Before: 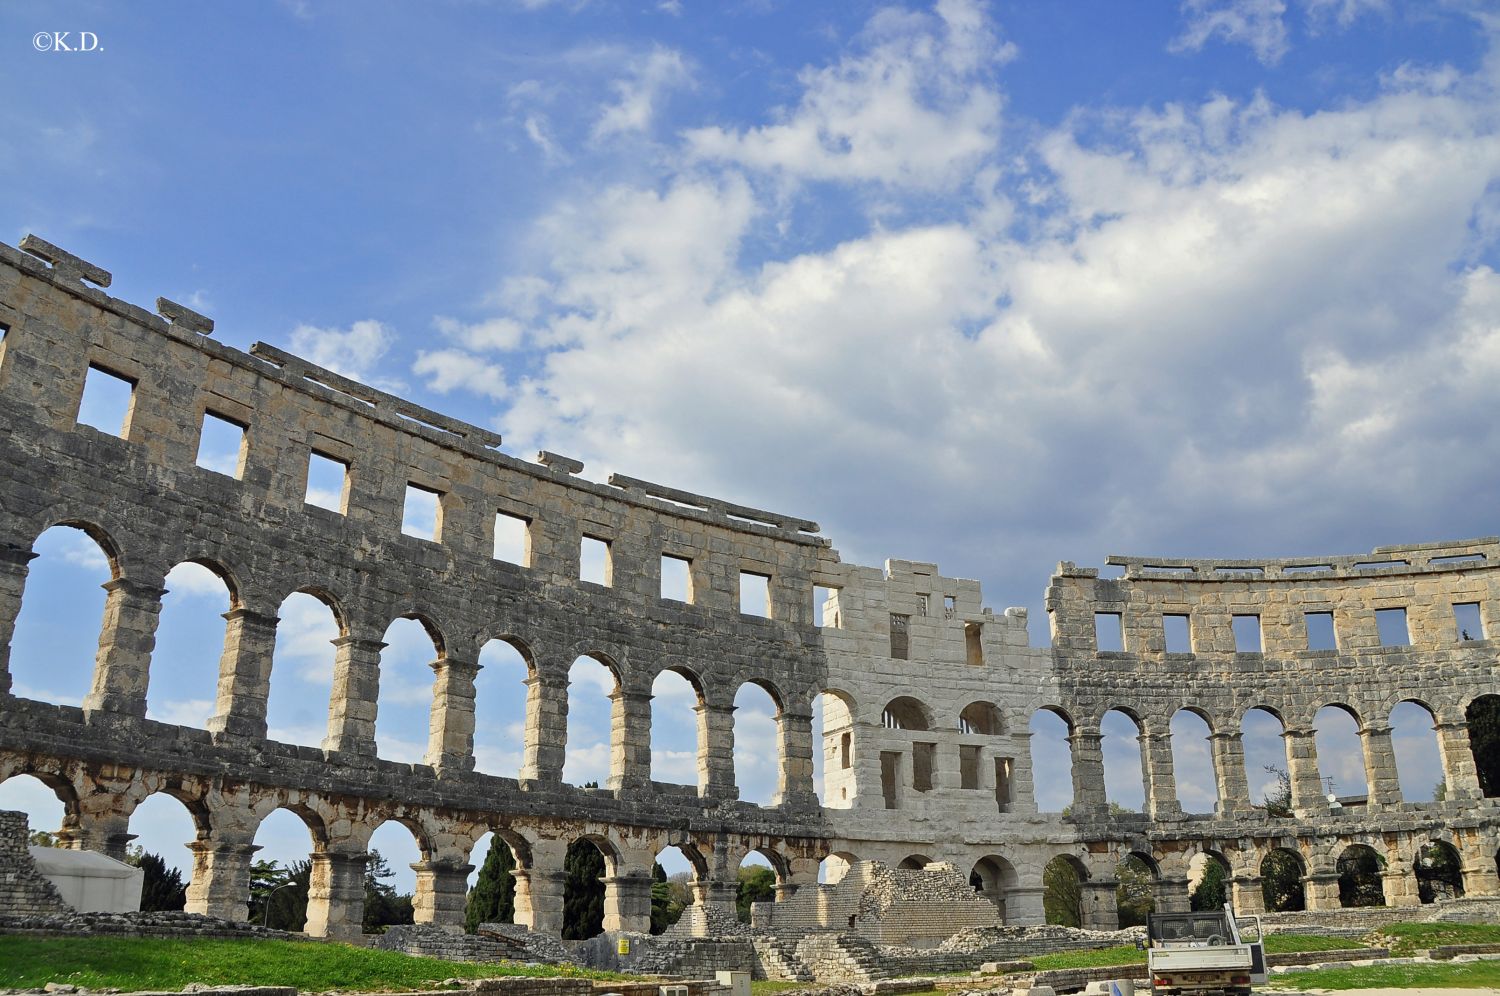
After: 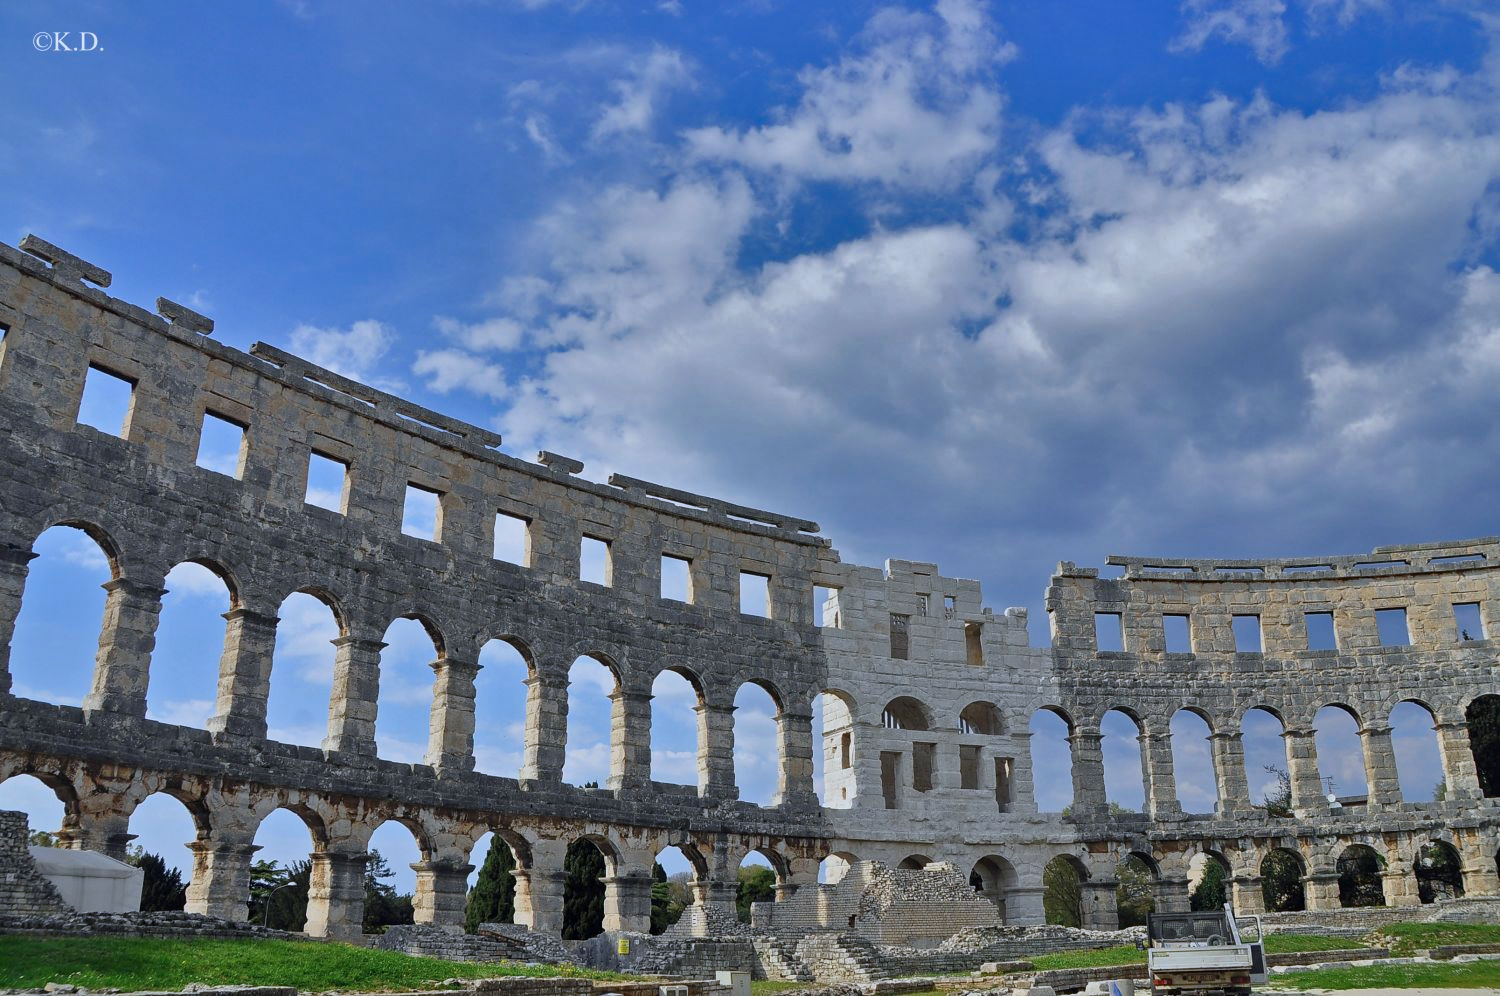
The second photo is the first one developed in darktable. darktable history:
shadows and highlights: shadows 80.73, white point adjustment -9.07, highlights -61.46, soften with gaussian
tone equalizer: on, module defaults
color calibration: illuminant as shot in camera, x 0.37, y 0.382, temperature 4313.32 K
